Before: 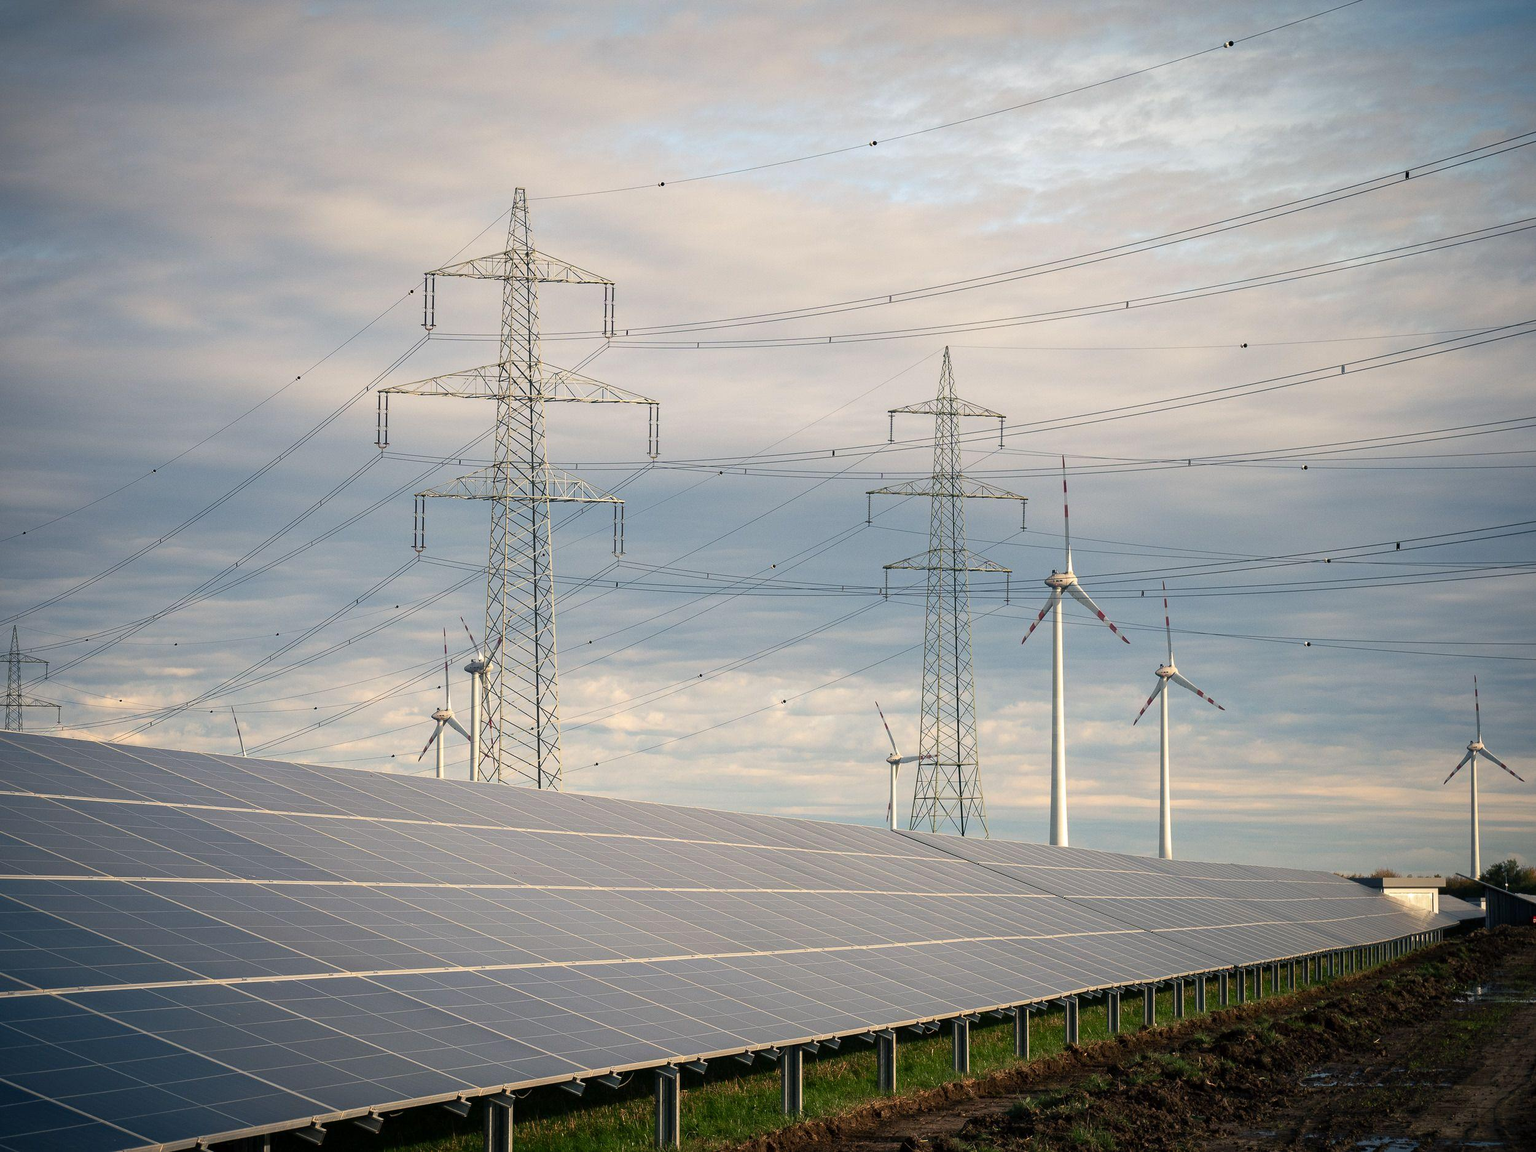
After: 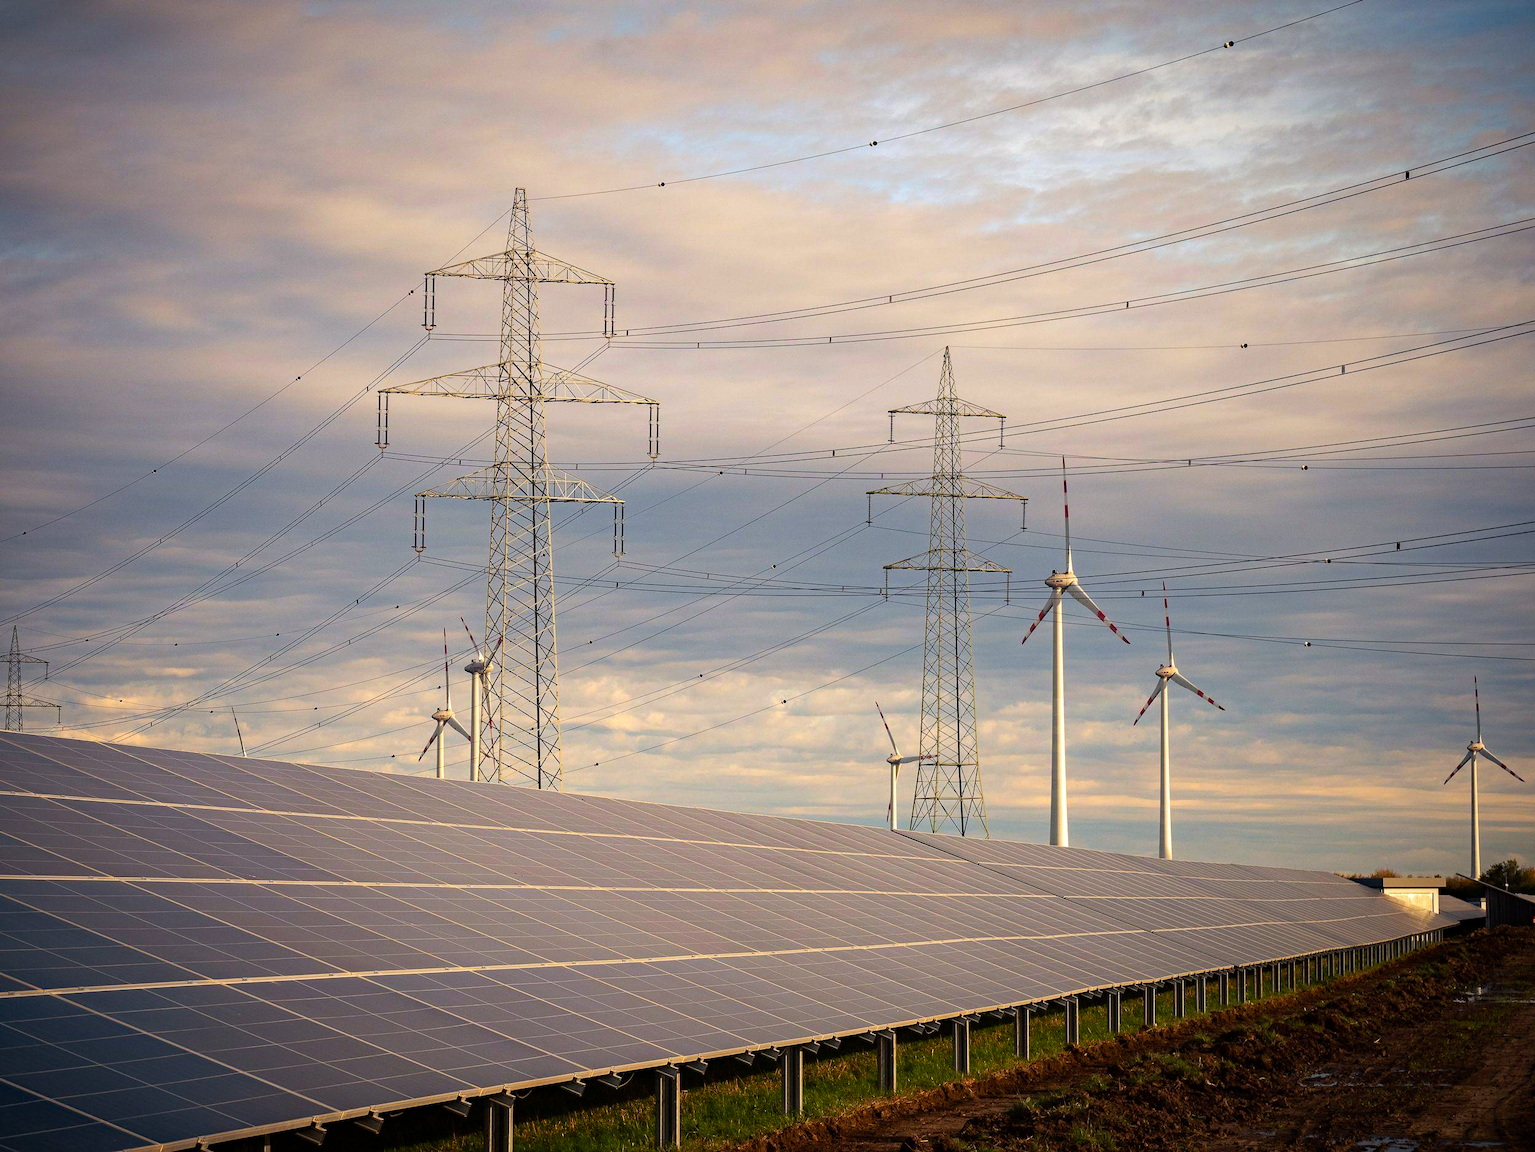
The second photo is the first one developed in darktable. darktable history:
color balance rgb: perceptual saturation grading › global saturation 20%, global vibrance 20%
haze removal: compatibility mode true, adaptive false
rgb levels: mode RGB, independent channels, levels [[0, 0.5, 1], [0, 0.521, 1], [0, 0.536, 1]]
